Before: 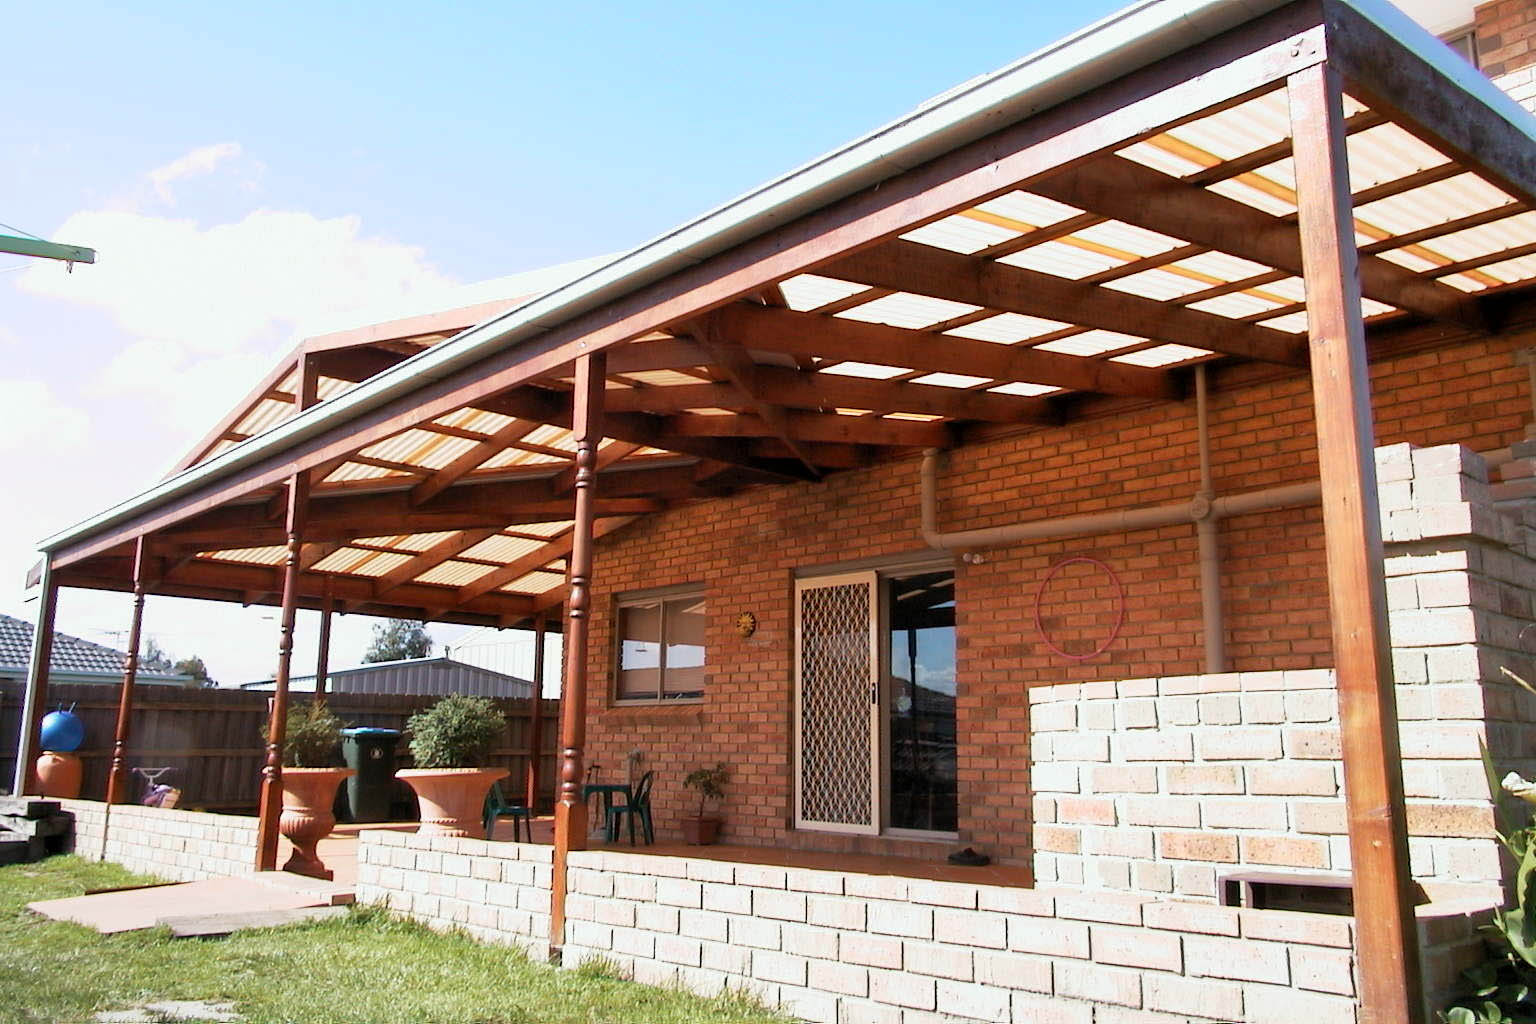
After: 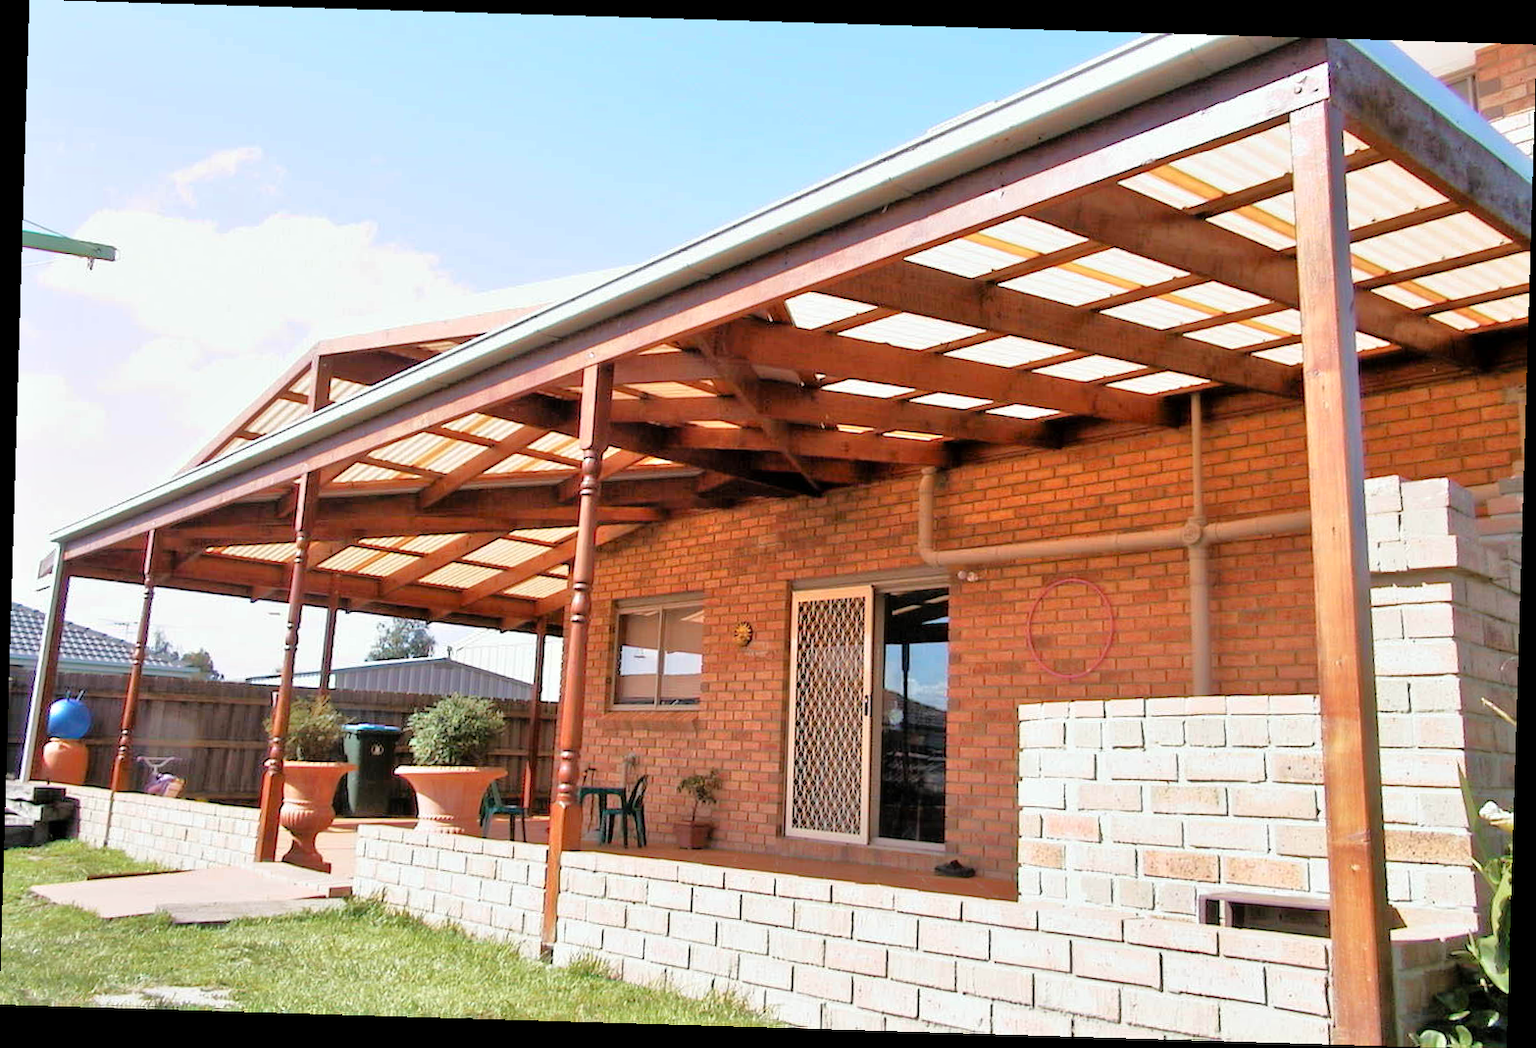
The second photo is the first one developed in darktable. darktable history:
rotate and perspective: rotation 1.72°, automatic cropping off
tone equalizer: -7 EV 0.15 EV, -6 EV 0.6 EV, -5 EV 1.15 EV, -4 EV 1.33 EV, -3 EV 1.15 EV, -2 EV 0.6 EV, -1 EV 0.15 EV, mask exposure compensation -0.5 EV
